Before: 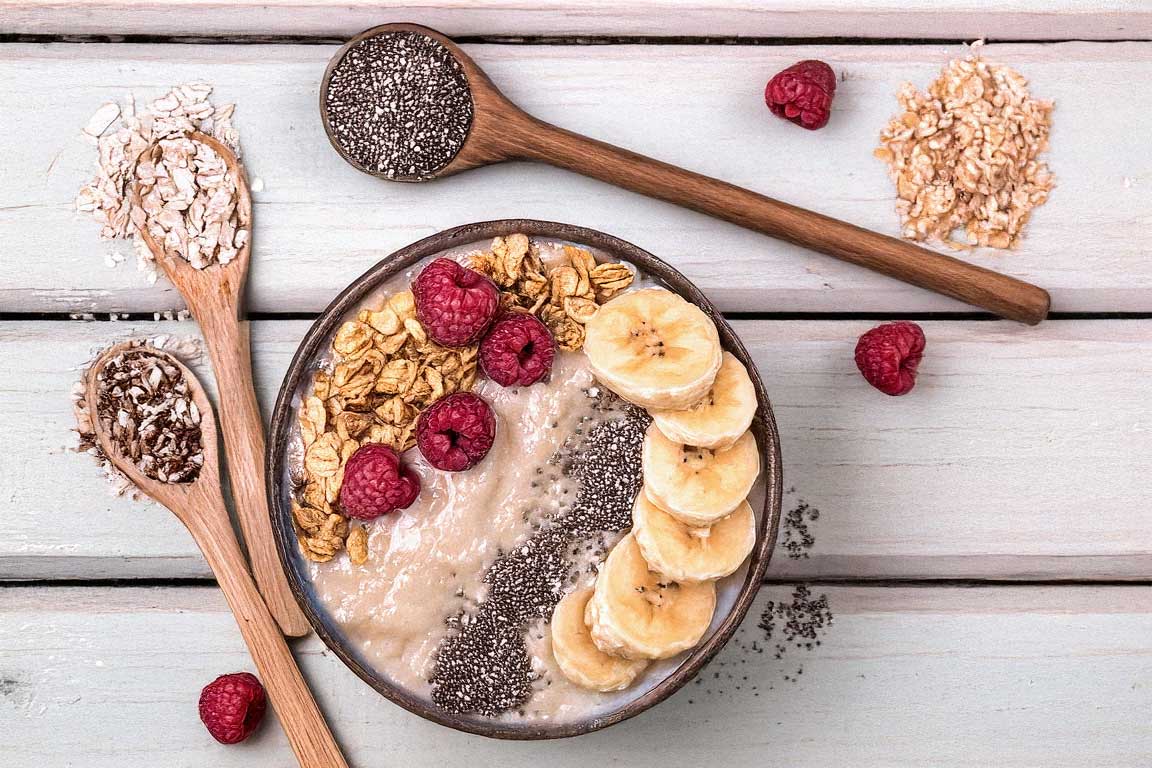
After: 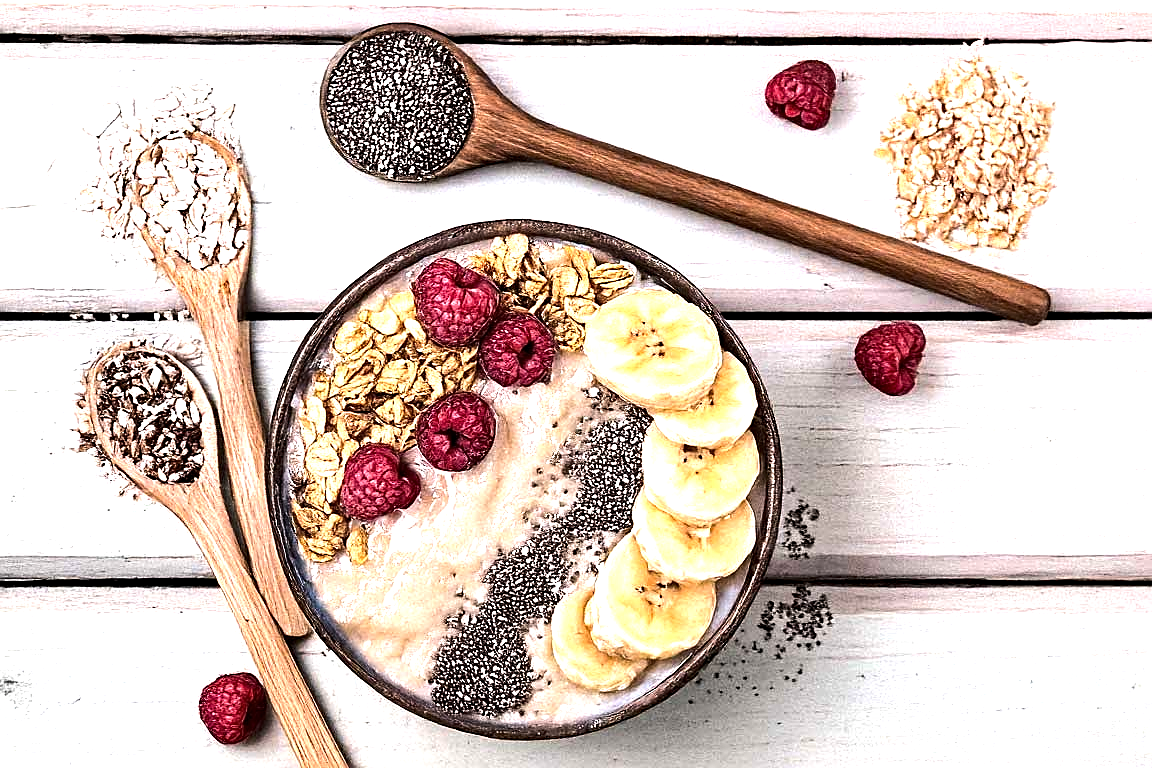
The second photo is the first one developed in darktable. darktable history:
vibrance: vibrance 0%
sharpen: on, module defaults
tone equalizer: -8 EV -1.08 EV, -7 EV -1.01 EV, -6 EV -0.867 EV, -5 EV -0.578 EV, -3 EV 0.578 EV, -2 EV 0.867 EV, -1 EV 1.01 EV, +0 EV 1.08 EV, edges refinement/feathering 500, mask exposure compensation -1.57 EV, preserve details no
haze removal: compatibility mode true, adaptive false
